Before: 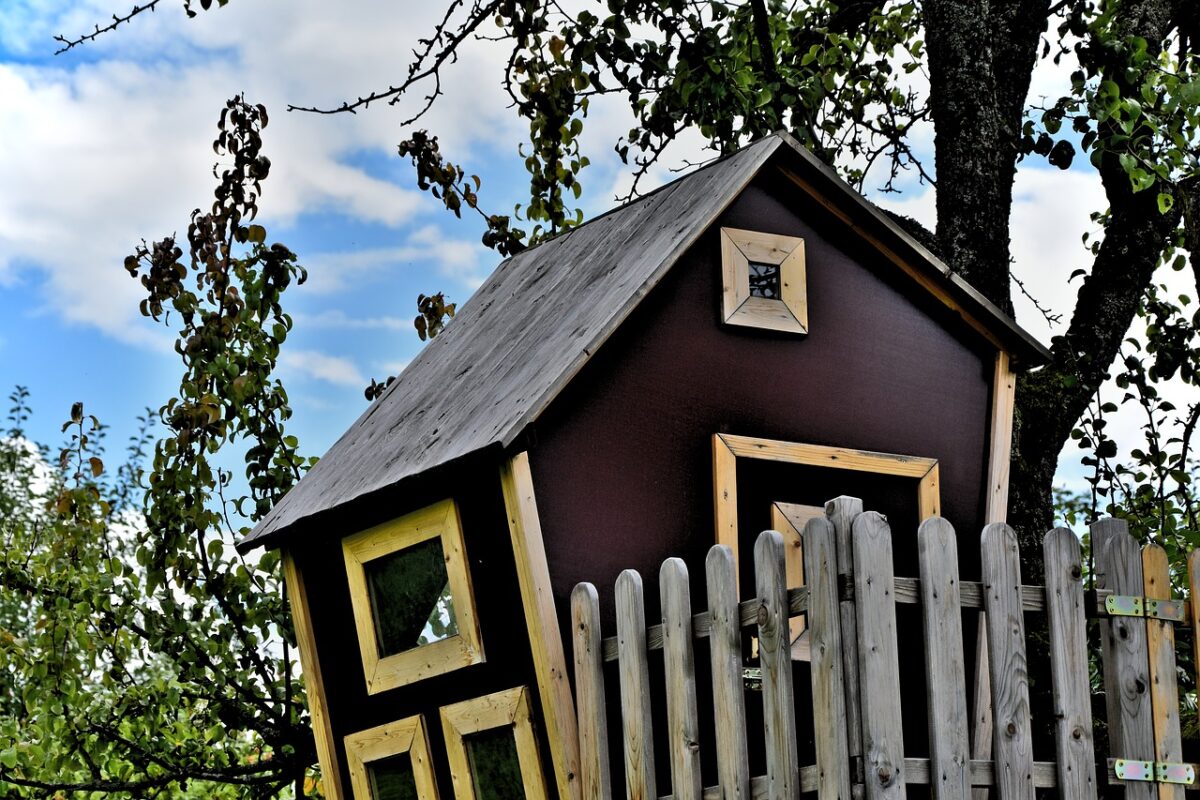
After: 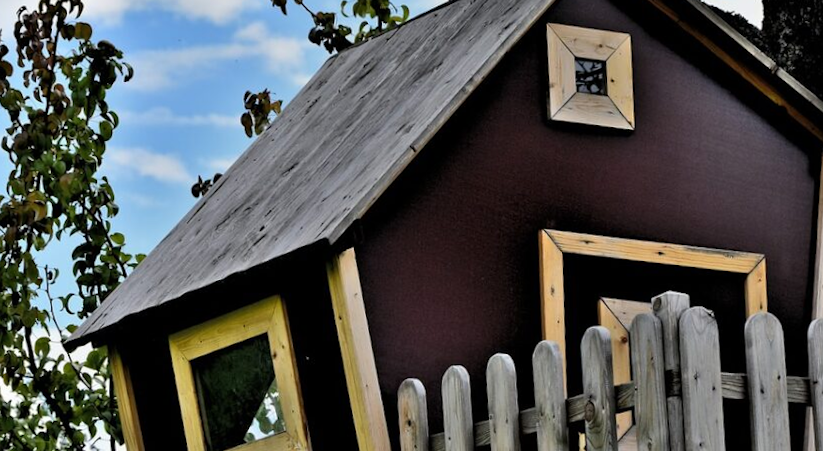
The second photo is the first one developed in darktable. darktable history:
rotate and perspective: rotation -3.52°, crop left 0.036, crop right 0.964, crop top 0.081, crop bottom 0.919
crop and rotate: angle -3.37°, left 9.79%, top 20.73%, right 12.42%, bottom 11.82%
